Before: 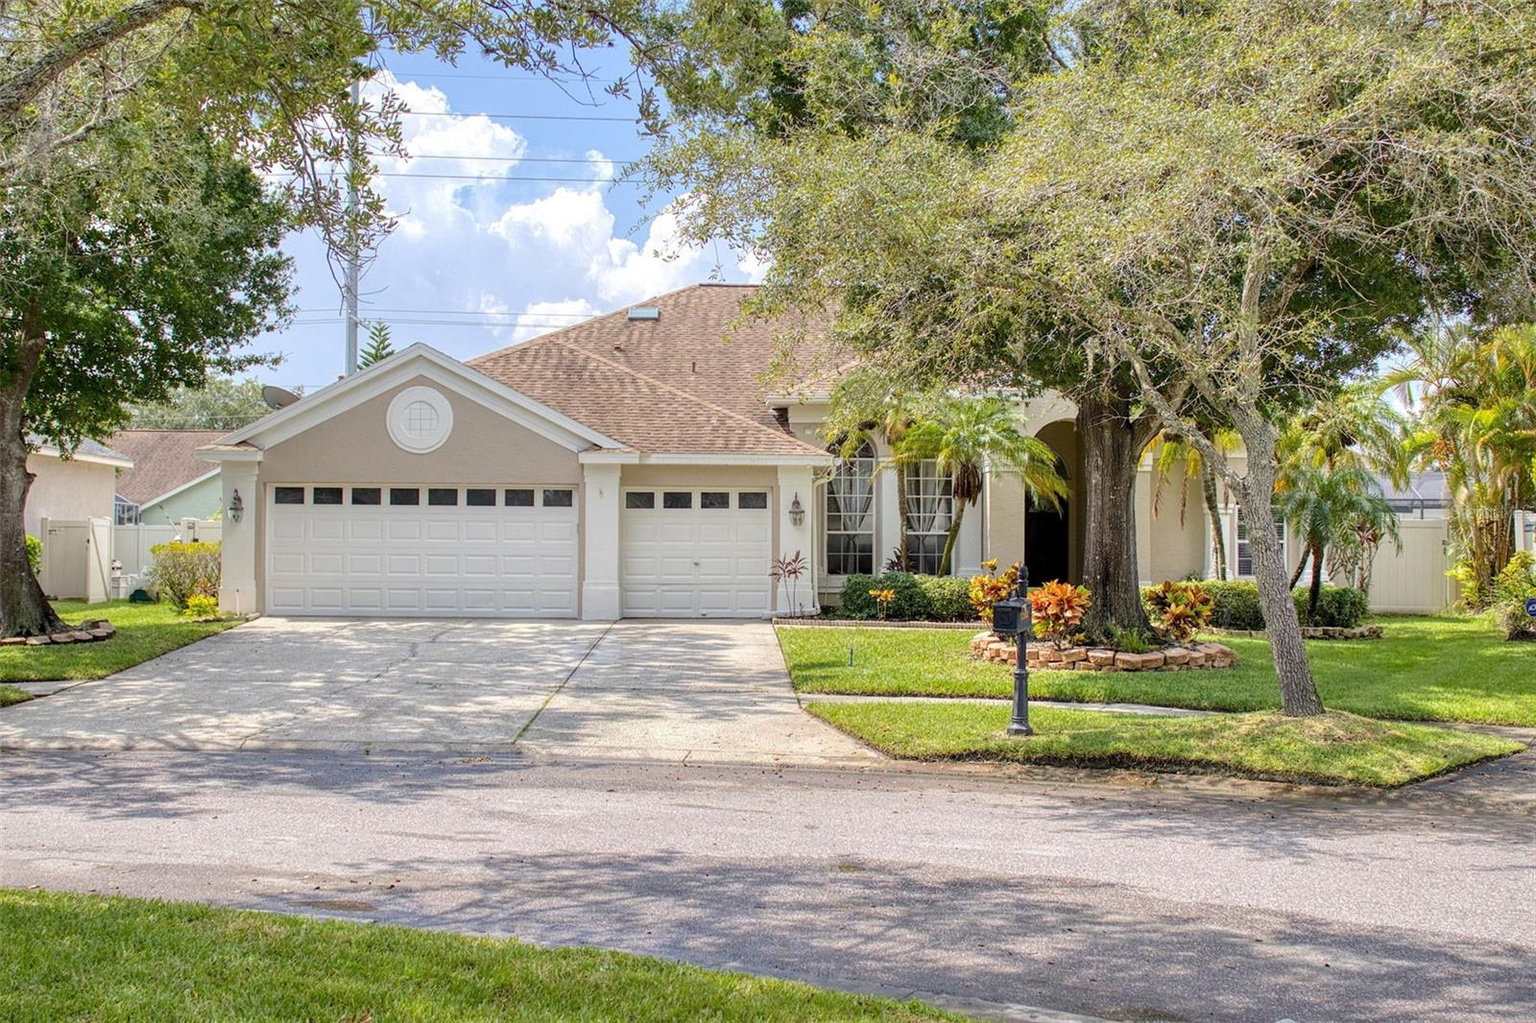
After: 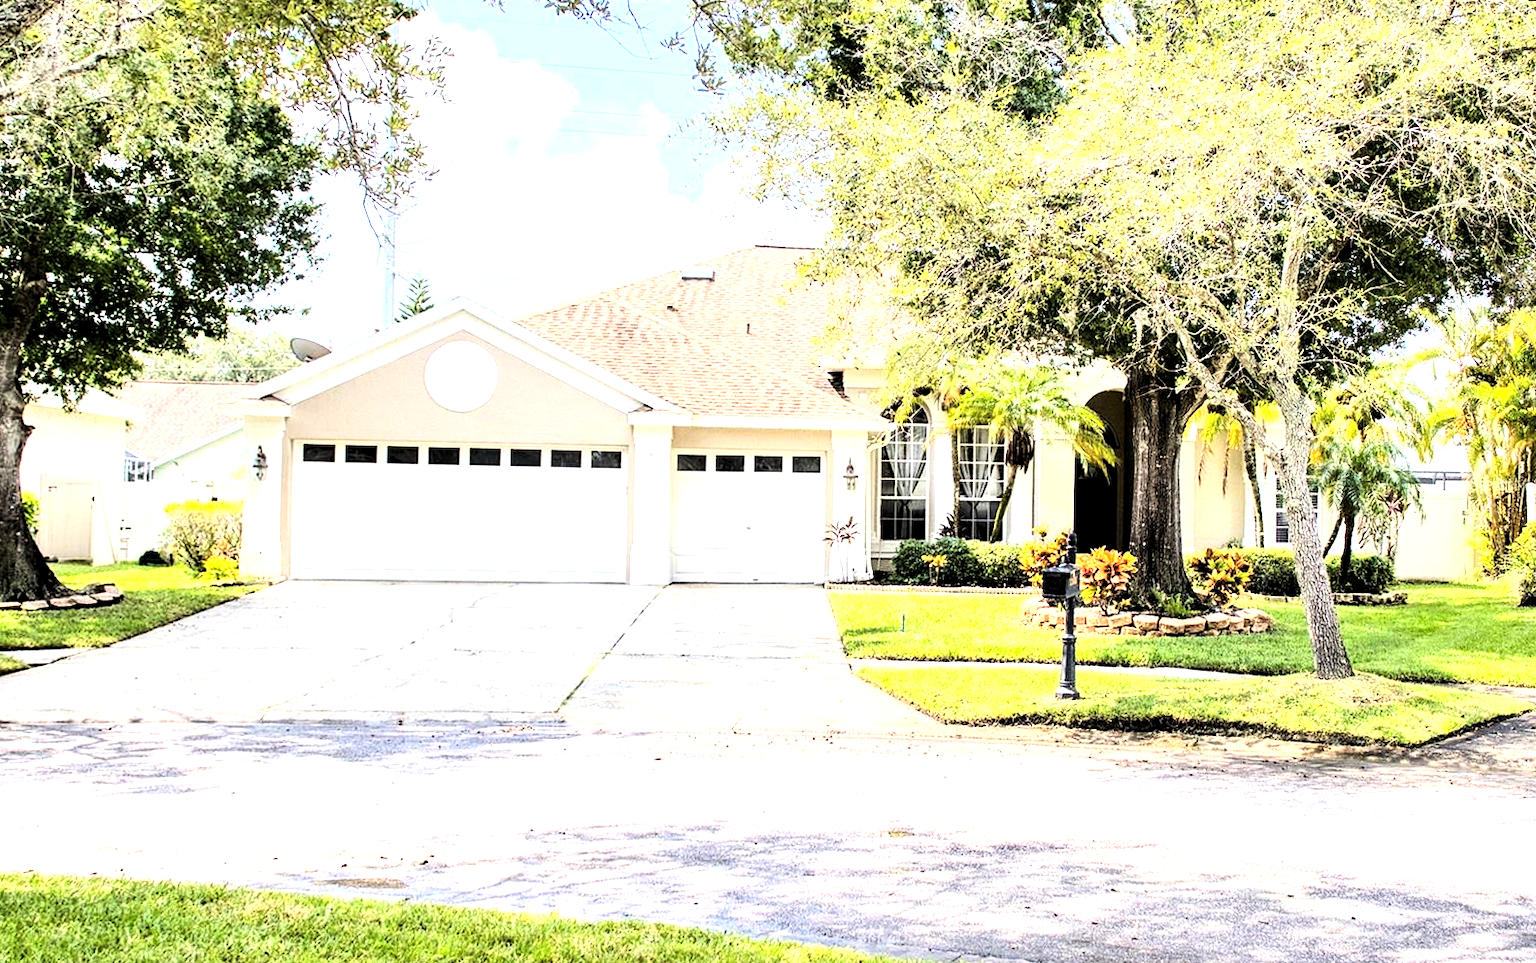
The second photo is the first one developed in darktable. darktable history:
rotate and perspective: rotation 0.679°, lens shift (horizontal) 0.136, crop left 0.009, crop right 0.991, crop top 0.078, crop bottom 0.95
levels: levels [0.052, 0.496, 0.908]
rgb curve: curves: ch0 [(0, 0) (0.21, 0.15) (0.24, 0.21) (0.5, 0.75) (0.75, 0.96) (0.89, 0.99) (1, 1)]; ch1 [(0, 0.02) (0.21, 0.13) (0.25, 0.2) (0.5, 0.67) (0.75, 0.9) (0.89, 0.97) (1, 1)]; ch2 [(0, 0.02) (0.21, 0.13) (0.25, 0.2) (0.5, 0.67) (0.75, 0.9) (0.89, 0.97) (1, 1)], compensate middle gray true
